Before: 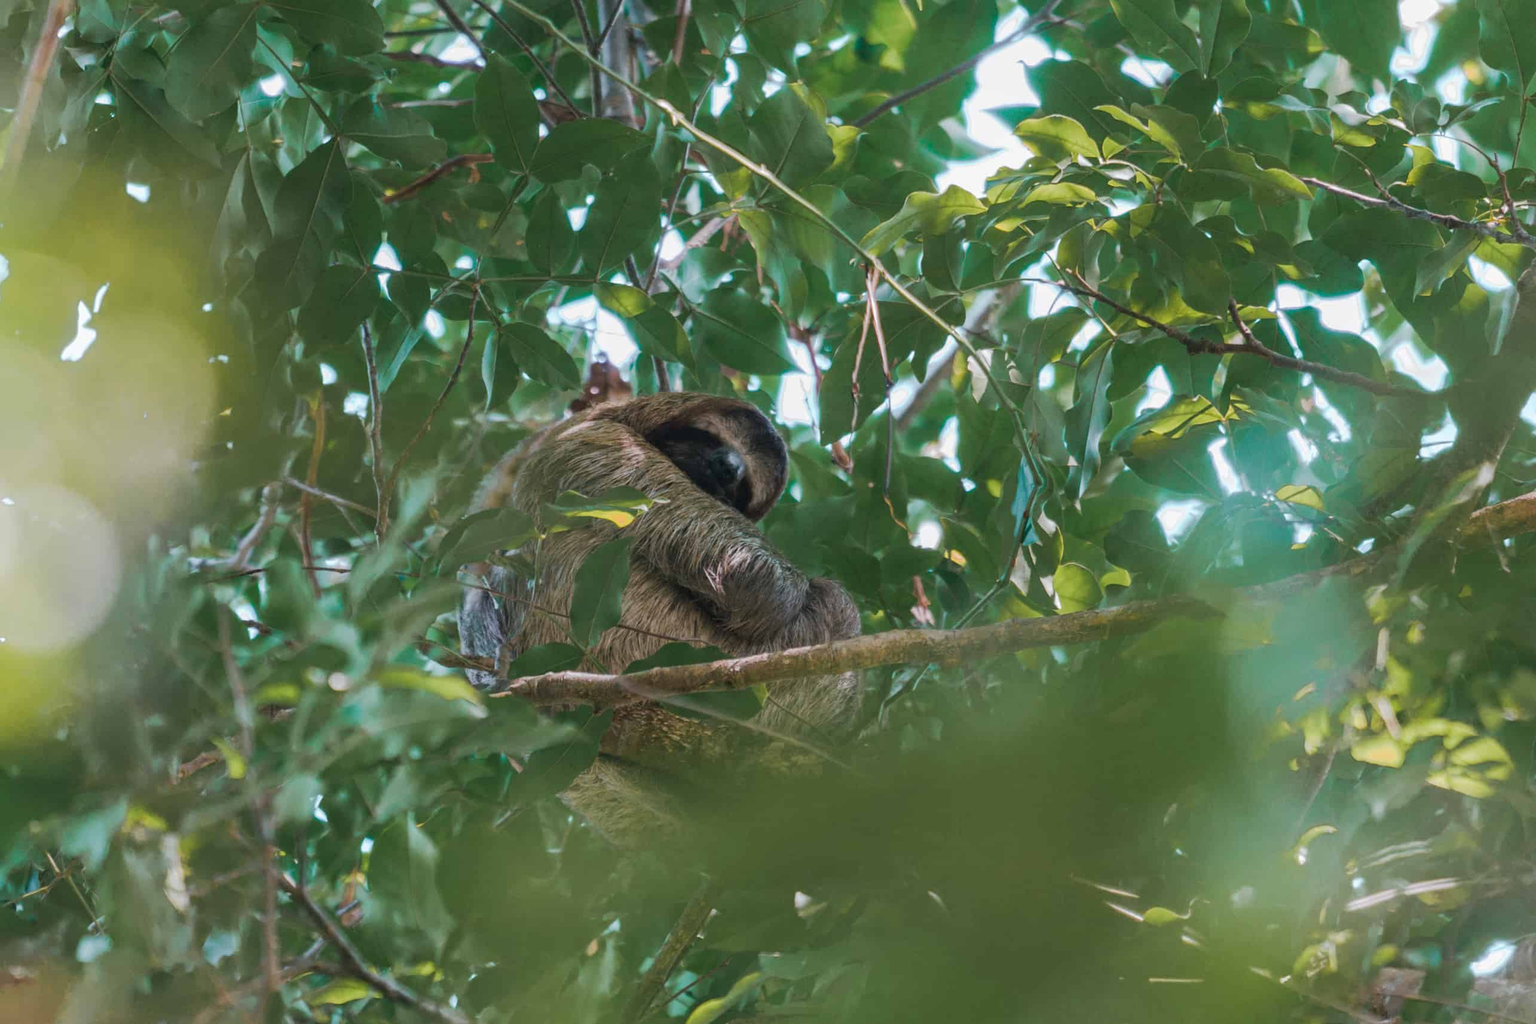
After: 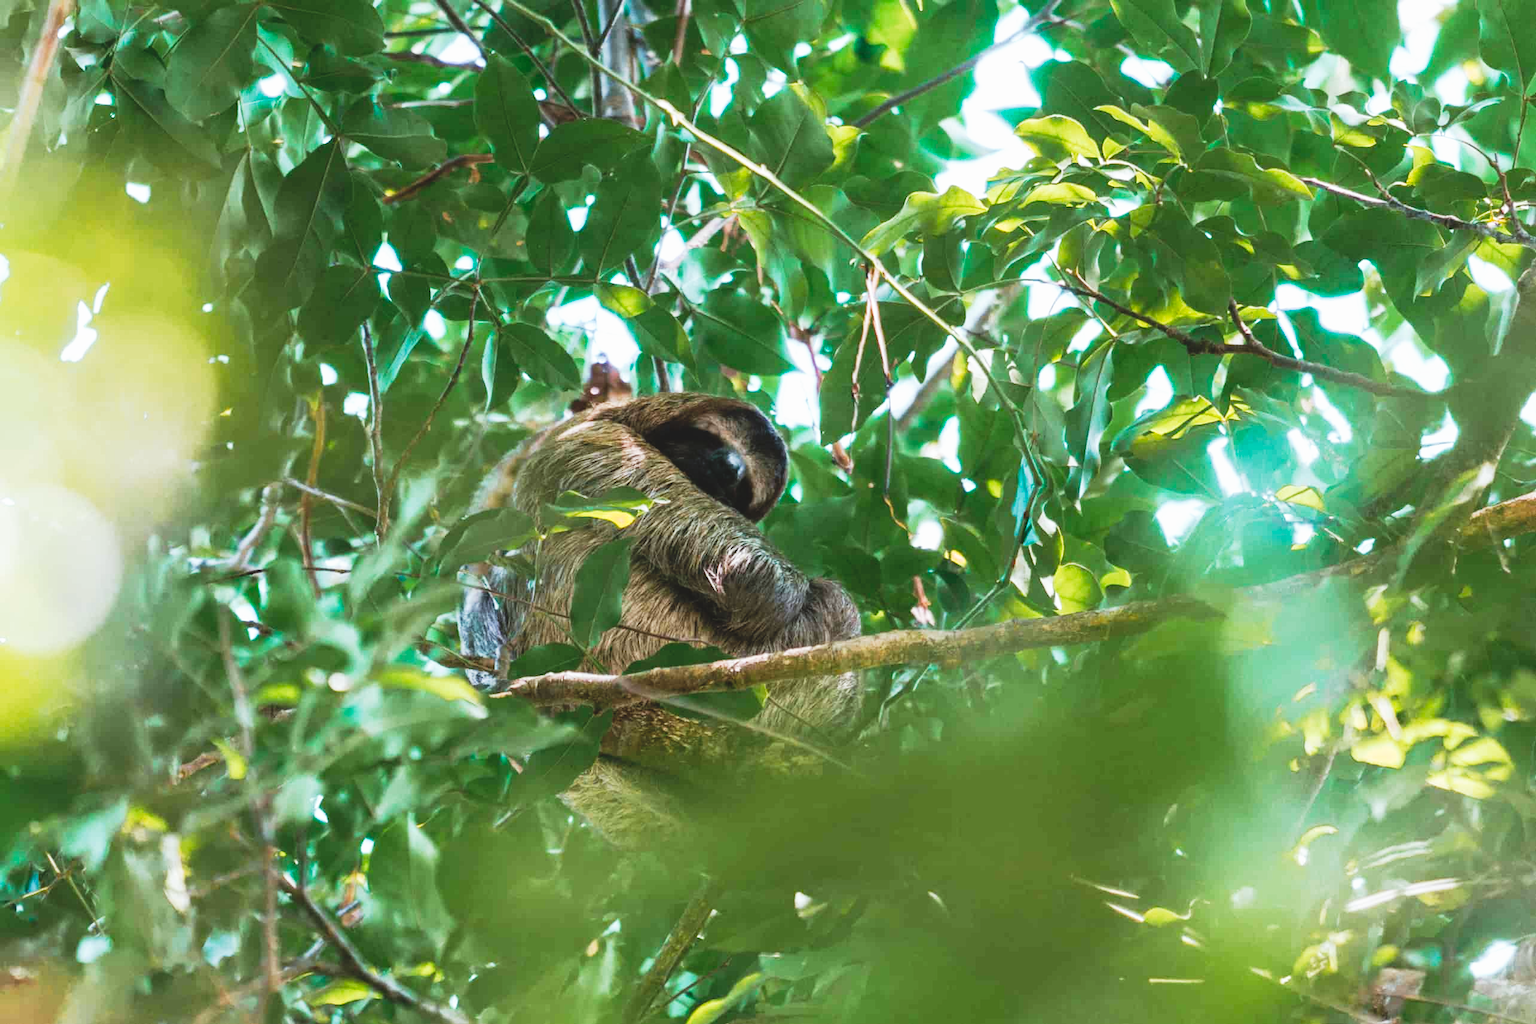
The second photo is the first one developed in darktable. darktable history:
color balance: lift [1.004, 1.002, 1.002, 0.998], gamma [1, 1.007, 1.002, 0.993], gain [1, 0.977, 1.013, 1.023], contrast -3.64%
exposure: black level correction 0, exposure 0.6 EV, compensate exposure bias true, compensate highlight preservation false
tone curve: curves: ch0 [(0, 0) (0.003, 0.082) (0.011, 0.082) (0.025, 0.088) (0.044, 0.088) (0.069, 0.093) (0.1, 0.101) (0.136, 0.109) (0.177, 0.129) (0.224, 0.155) (0.277, 0.214) (0.335, 0.289) (0.399, 0.378) (0.468, 0.476) (0.543, 0.589) (0.623, 0.713) (0.709, 0.826) (0.801, 0.908) (0.898, 0.98) (1, 1)], preserve colors none
sigmoid: contrast 1.22, skew 0.65
